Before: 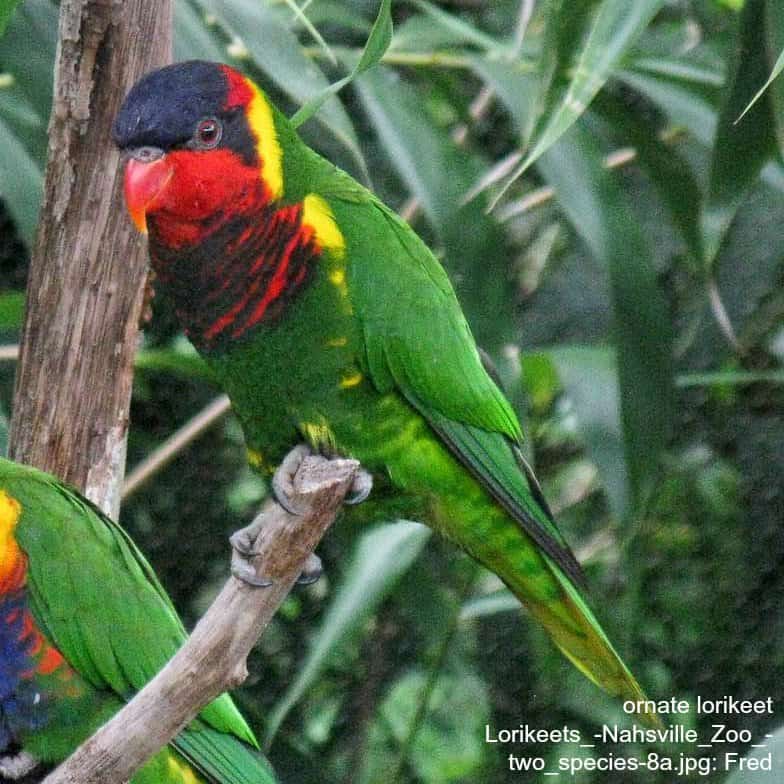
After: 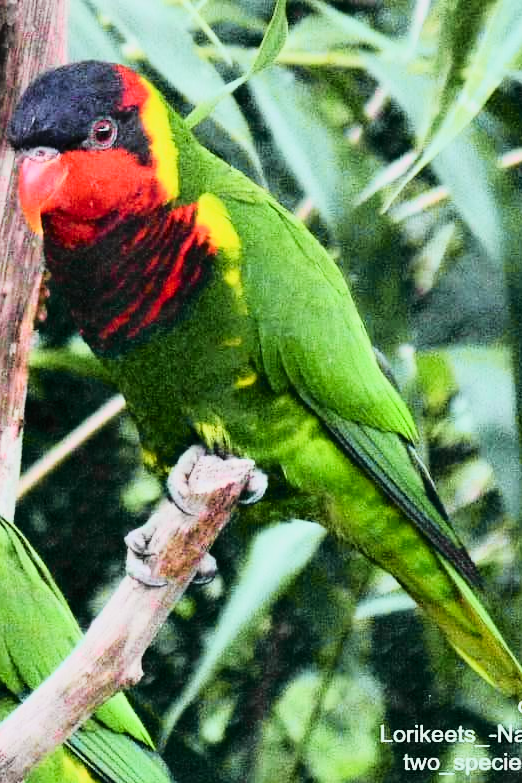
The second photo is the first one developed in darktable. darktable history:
tone curve: curves: ch0 [(0, 0) (0.046, 0.031) (0.163, 0.114) (0.391, 0.432) (0.488, 0.561) (0.695, 0.839) (0.785, 0.904) (1, 0.965)]; ch1 [(0, 0) (0.248, 0.252) (0.427, 0.412) (0.482, 0.462) (0.499, 0.497) (0.518, 0.52) (0.535, 0.577) (0.585, 0.623) (0.679, 0.743) (0.788, 0.809) (1, 1)]; ch2 [(0, 0) (0.313, 0.262) (0.427, 0.417) (0.473, 0.47) (0.503, 0.503) (0.523, 0.515) (0.557, 0.596) (0.598, 0.646) (0.708, 0.771) (1, 1)], color space Lab, independent channels, preserve colors none
exposure: black level correction -0.009, exposure 0.07 EV, compensate exposure bias true, compensate highlight preservation false
crop and rotate: left 13.425%, right 19.948%
filmic rgb: black relative exposure -7.09 EV, white relative exposure 5.39 EV, threshold 5.99 EV, hardness 3.03, enable highlight reconstruction true
tone equalizer: -8 EV 0 EV, -7 EV -0.002 EV, -6 EV 0.005 EV, -5 EV -0.064 EV, -4 EV -0.15 EV, -3 EV -0.152 EV, -2 EV 0.255 EV, -1 EV 0.704 EV, +0 EV 0.485 EV
